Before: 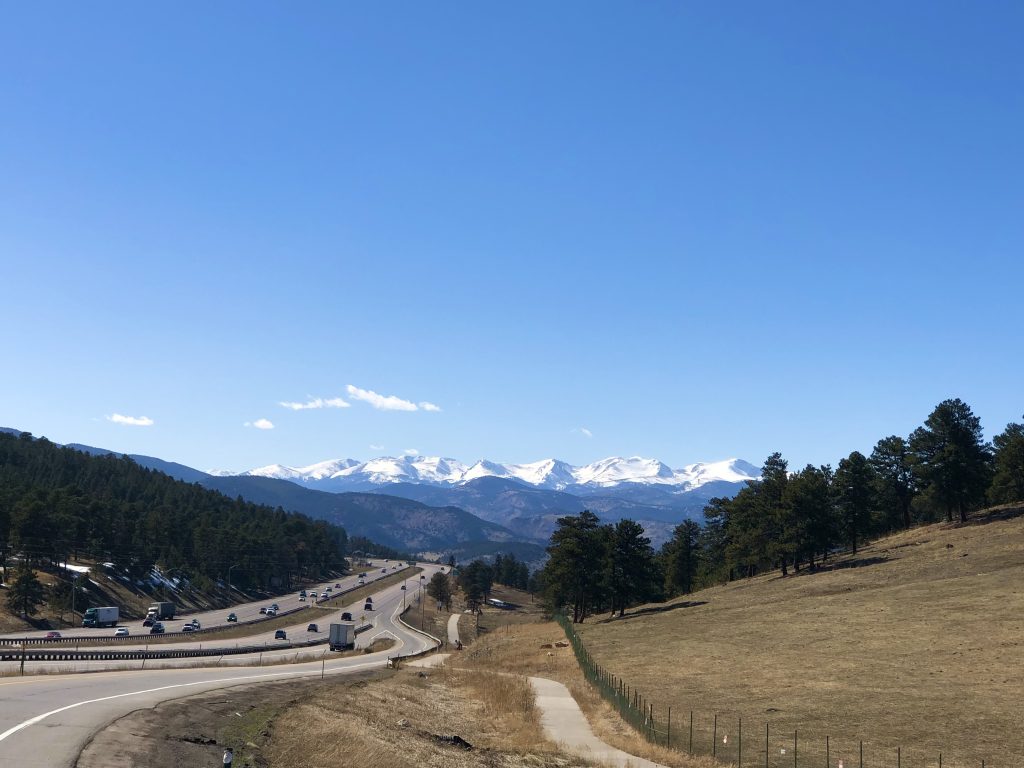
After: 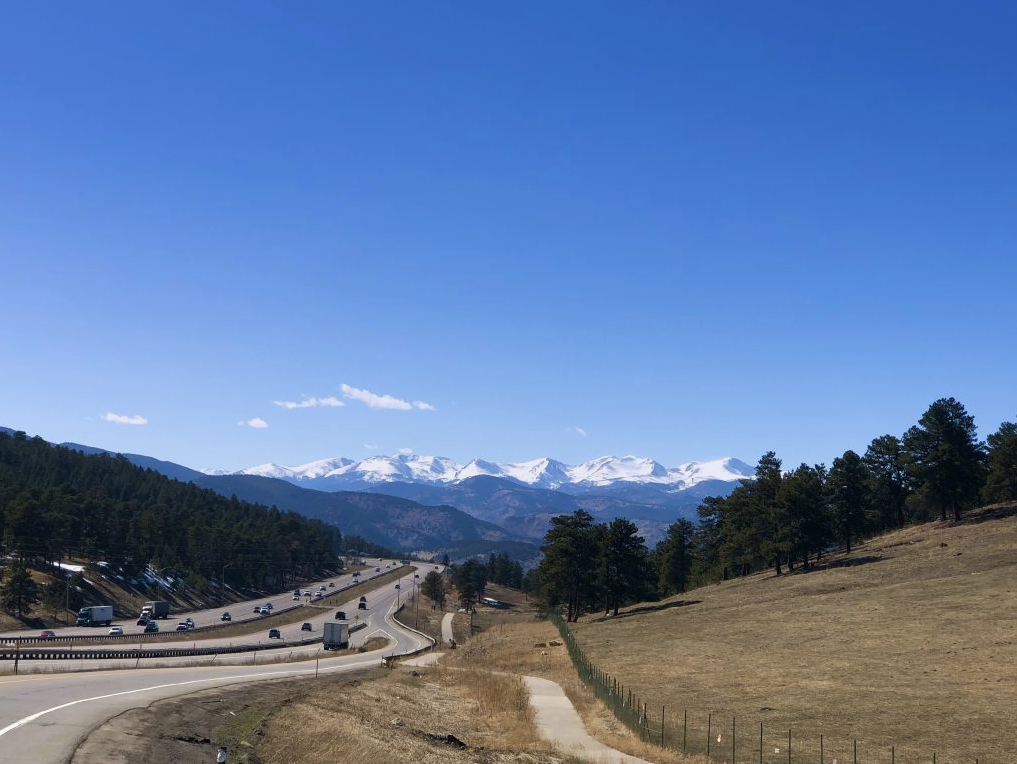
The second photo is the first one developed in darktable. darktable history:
graduated density: hue 238.83°, saturation 50%
crop and rotate: left 0.614%, top 0.179%, bottom 0.309%
